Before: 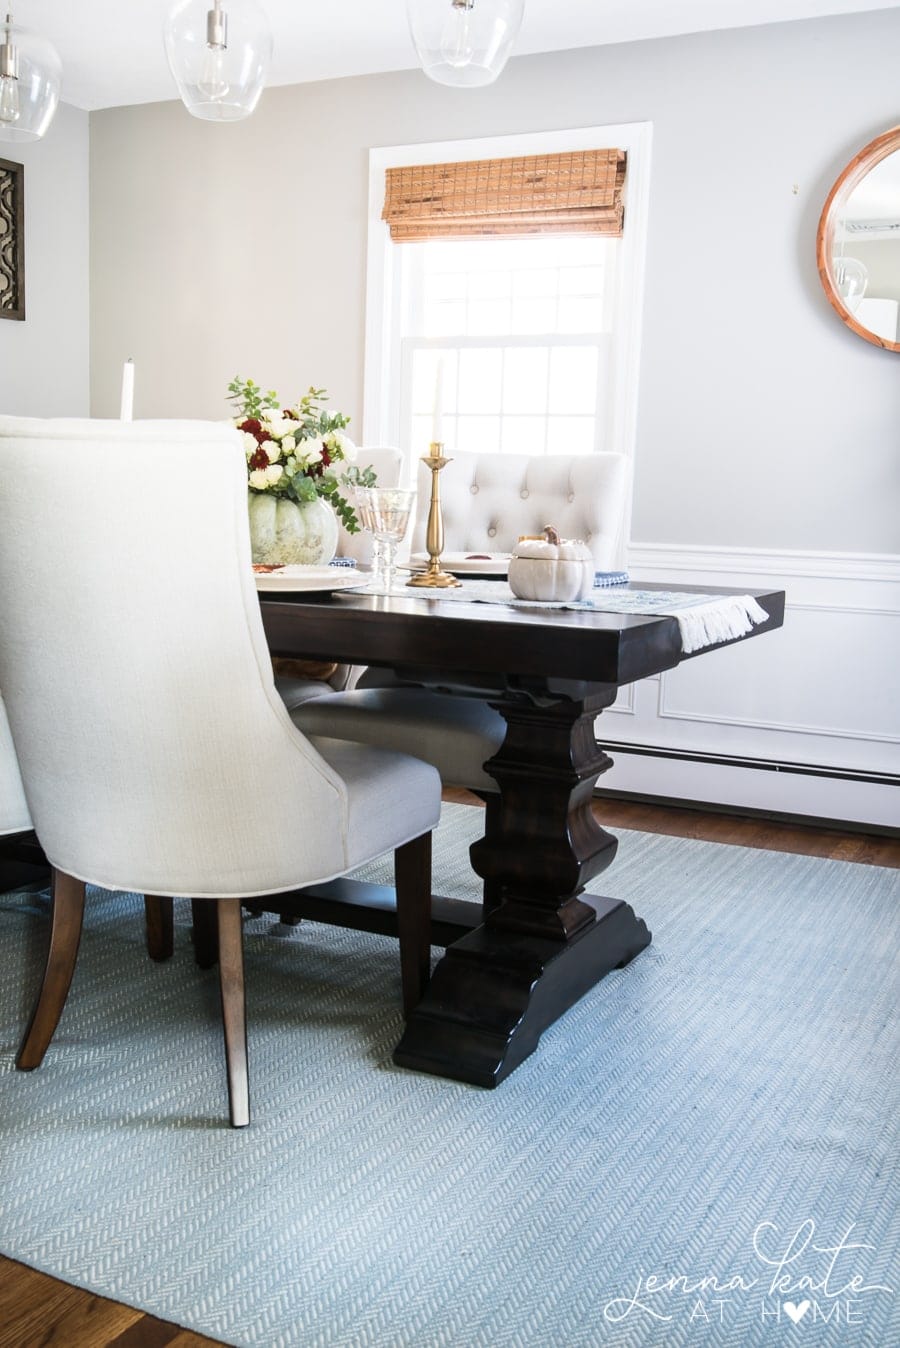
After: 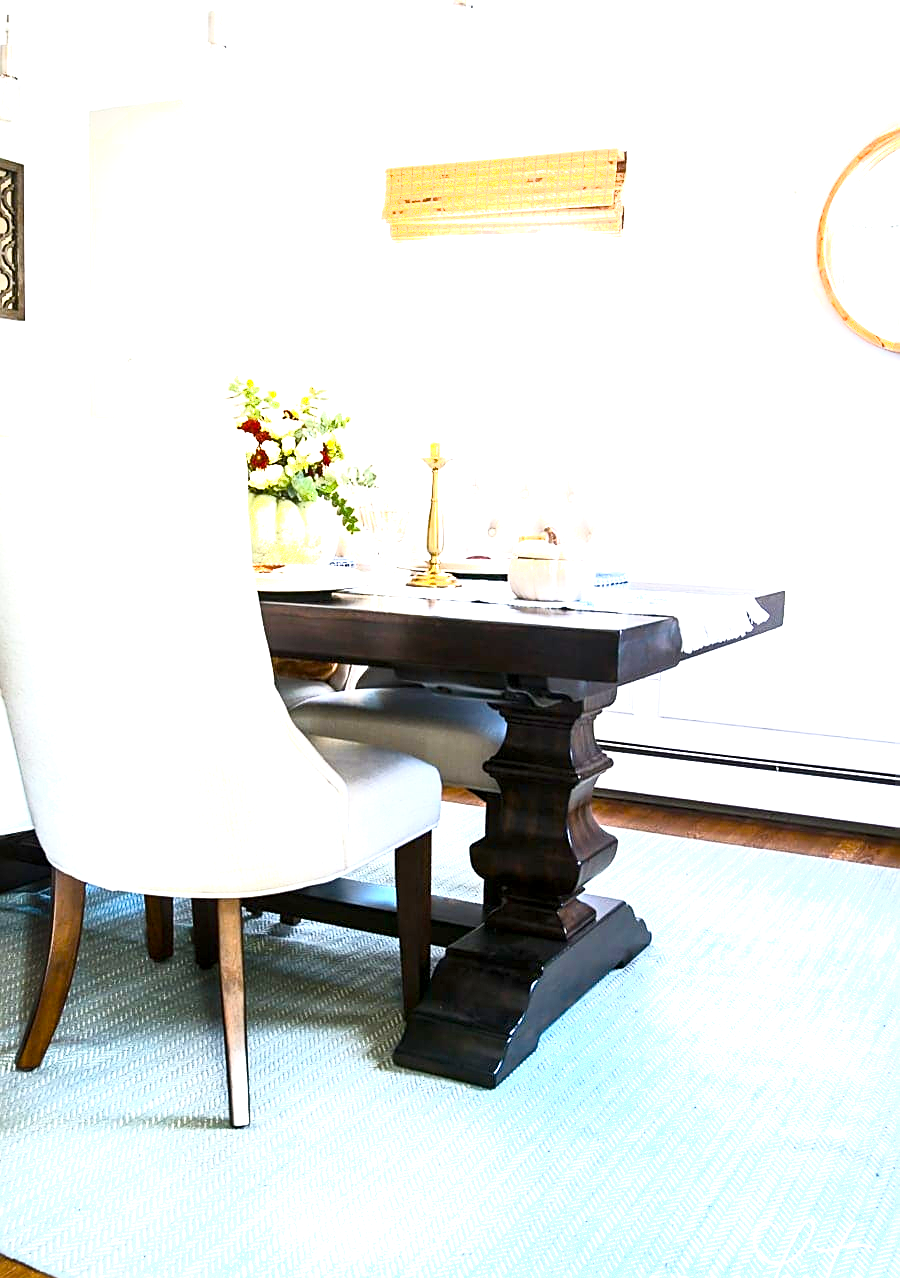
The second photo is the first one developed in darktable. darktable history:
crop and rotate: top 0.003%, bottom 5.137%
local contrast: mode bilateral grid, contrast 20, coarseness 51, detail 160%, midtone range 0.2
sharpen: on, module defaults
exposure: black level correction 0, exposure 1.2 EV, compensate exposure bias true, compensate highlight preservation false
contrast brightness saturation: contrast 0.15, brightness 0.042
shadows and highlights: shadows -1.53, highlights 41.88
color balance rgb: linear chroma grading › shadows -7.869%, linear chroma grading › global chroma 9.699%, perceptual saturation grading › global saturation 37.196%, perceptual saturation grading › shadows 35.598%
